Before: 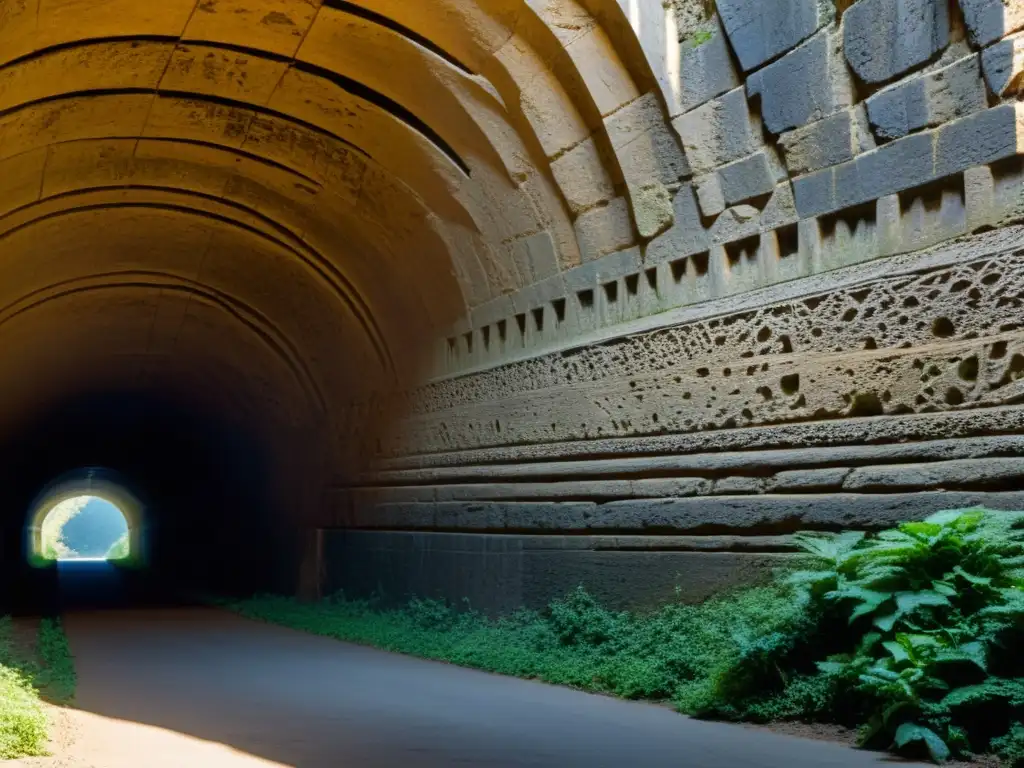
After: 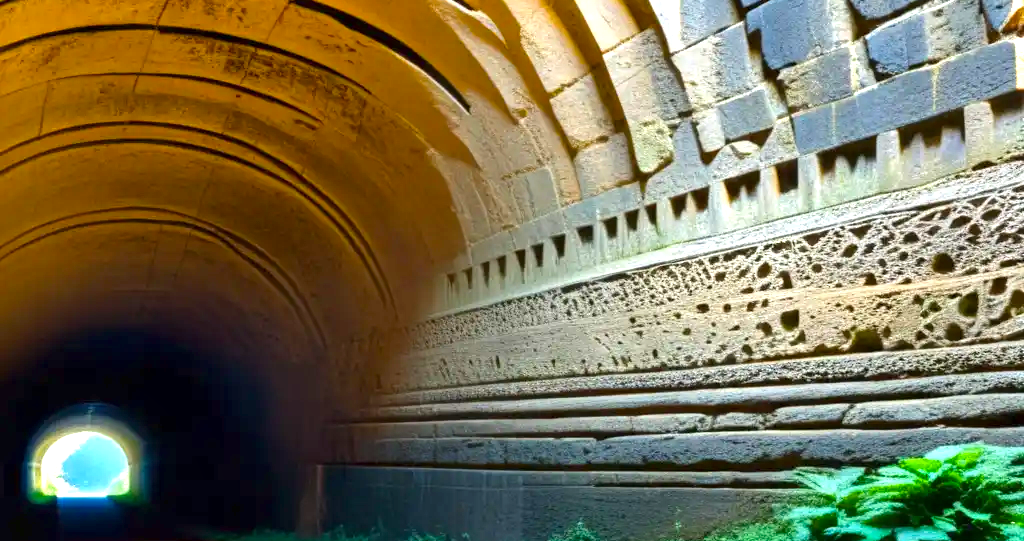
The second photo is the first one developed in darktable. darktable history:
local contrast: highlights 105%, shadows 102%, detail 119%, midtone range 0.2
color balance rgb: perceptual saturation grading › global saturation 31.161%
crop and rotate: top 8.428%, bottom 21.01%
exposure: black level correction 0, exposure 1.2 EV, compensate exposure bias true, compensate highlight preservation false
